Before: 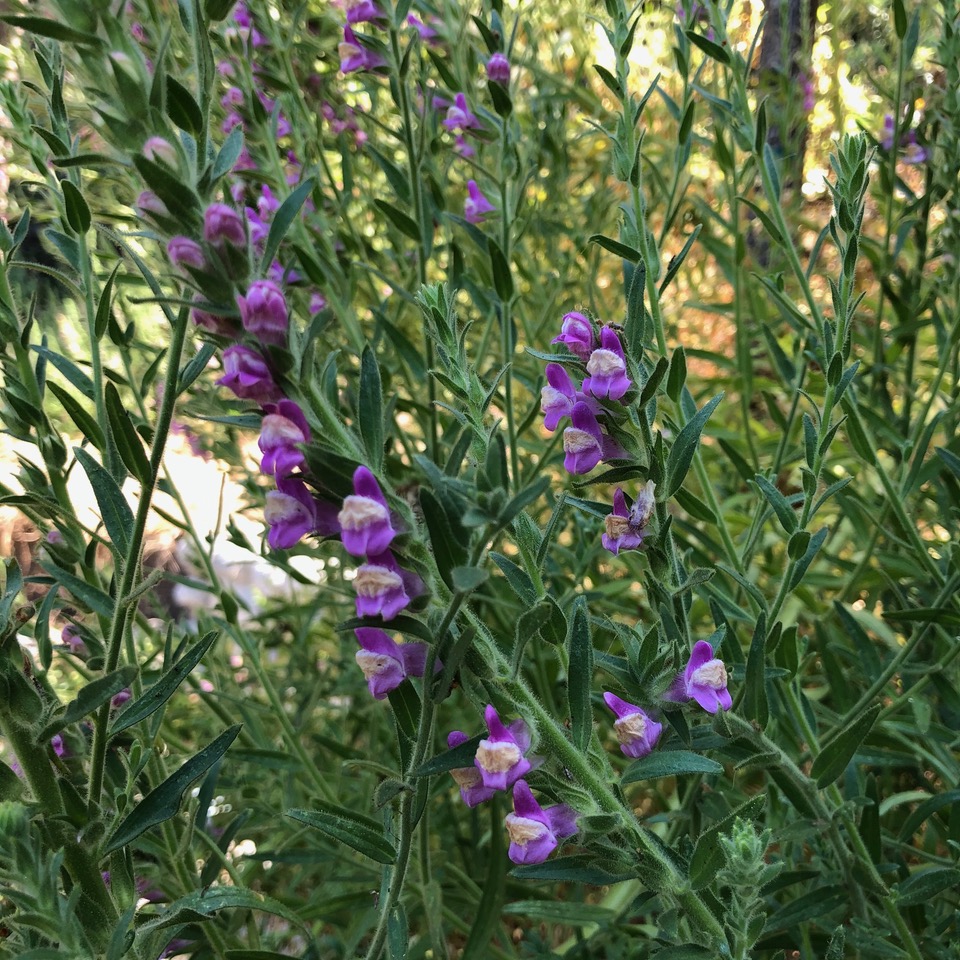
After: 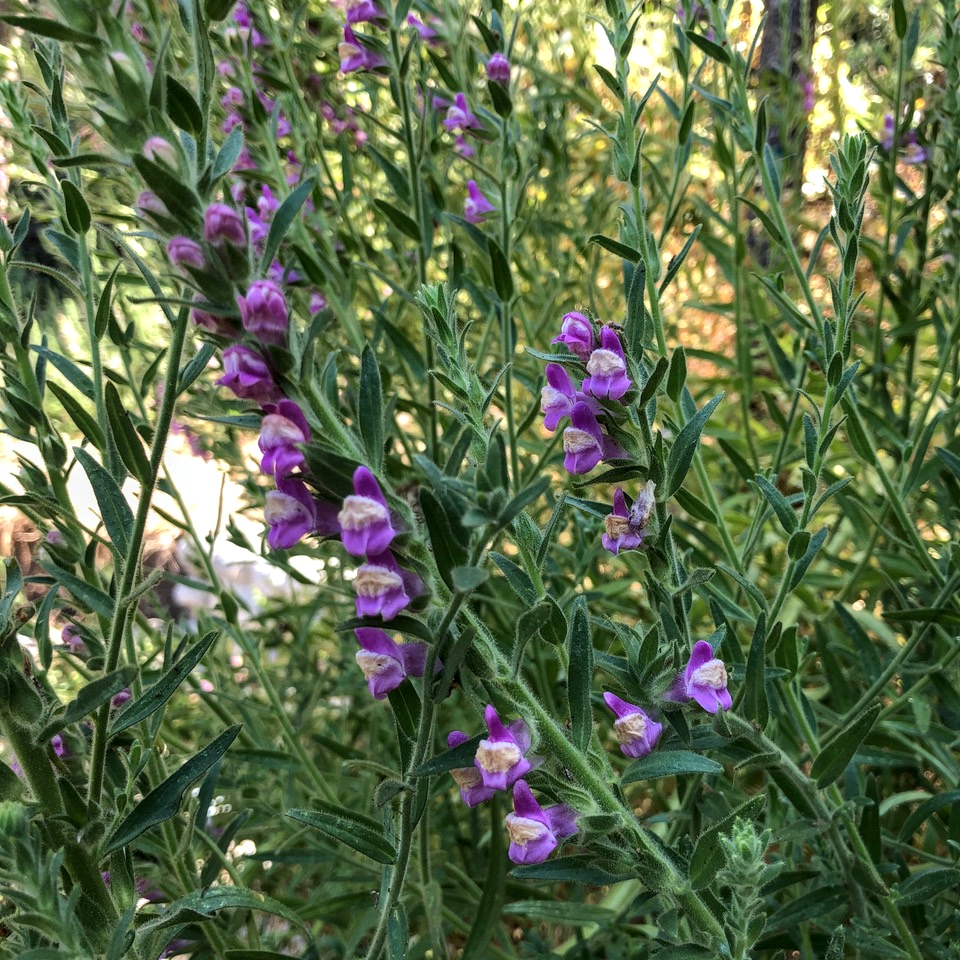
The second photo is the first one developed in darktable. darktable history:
local contrast: on, module defaults
exposure: exposure 0.127 EV, compensate highlight preservation false
